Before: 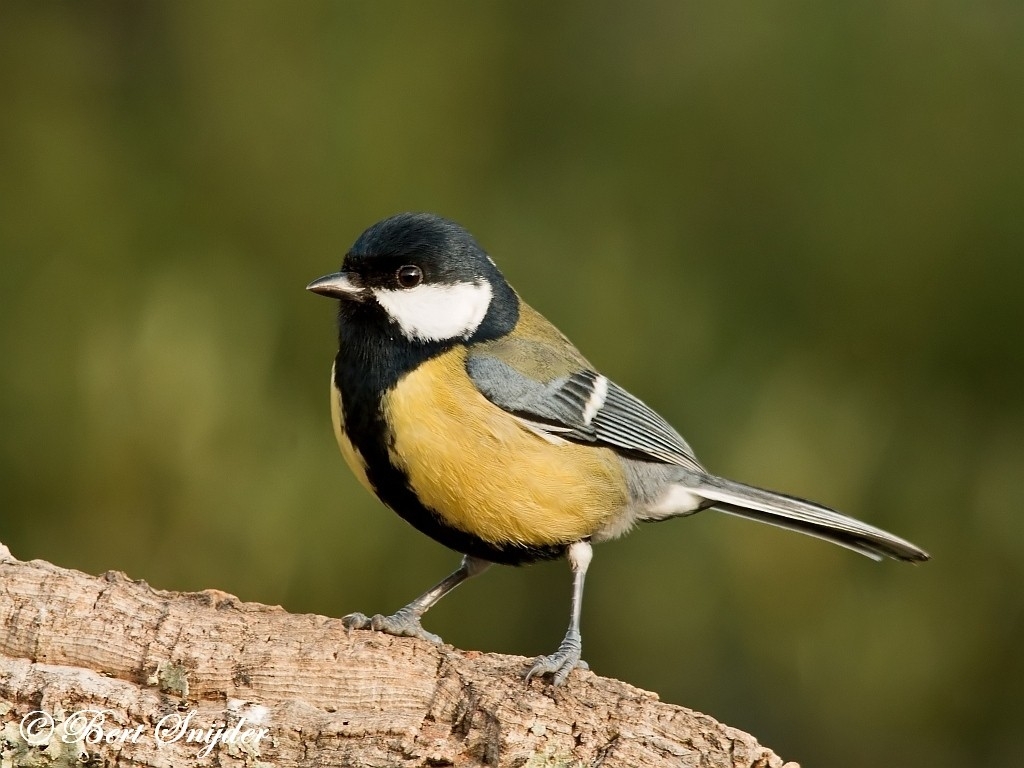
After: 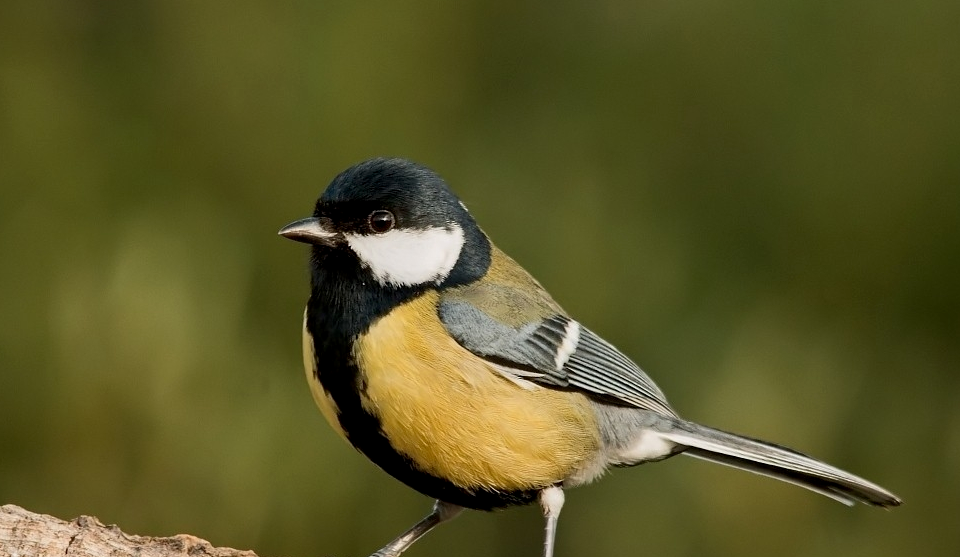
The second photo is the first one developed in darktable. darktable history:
crop: left 2.737%, top 7.287%, right 3.421%, bottom 20.179%
exposure: black level correction 0.002, exposure -0.1 EV, compensate highlight preservation false
local contrast: highlights 61%, shadows 106%, detail 107%, midtone range 0.529
